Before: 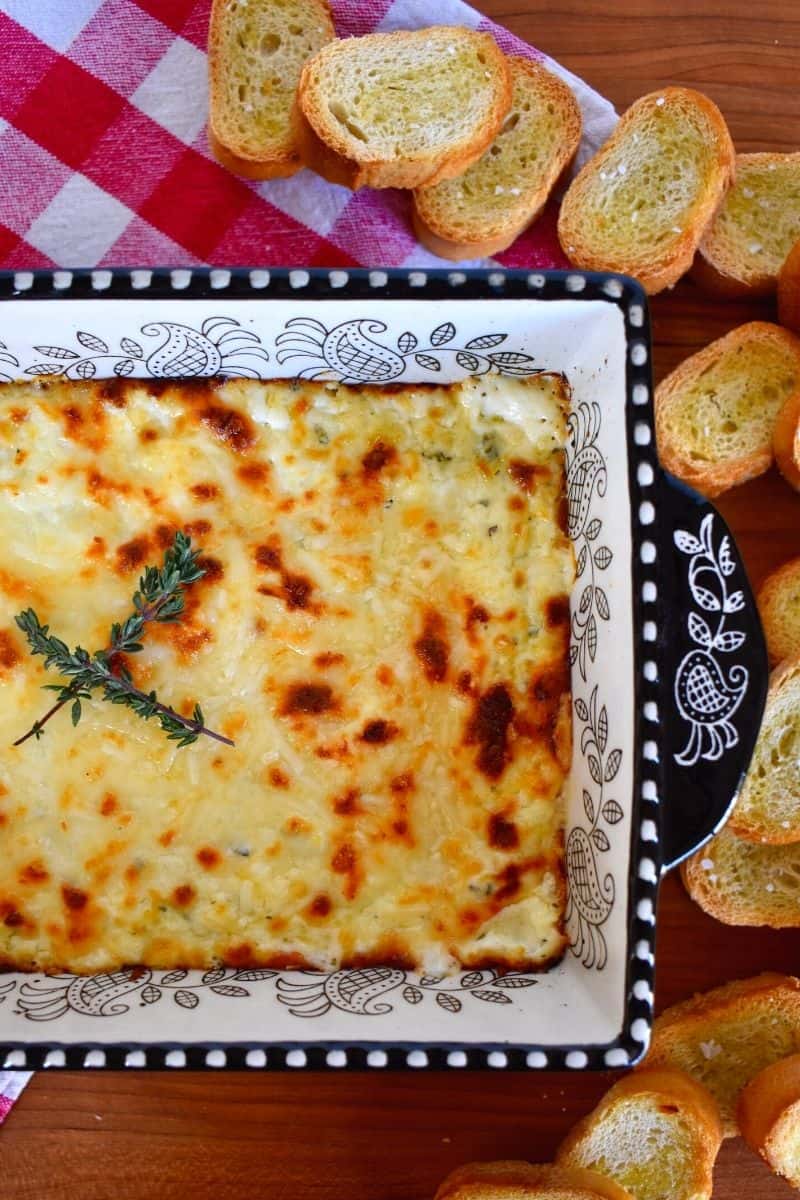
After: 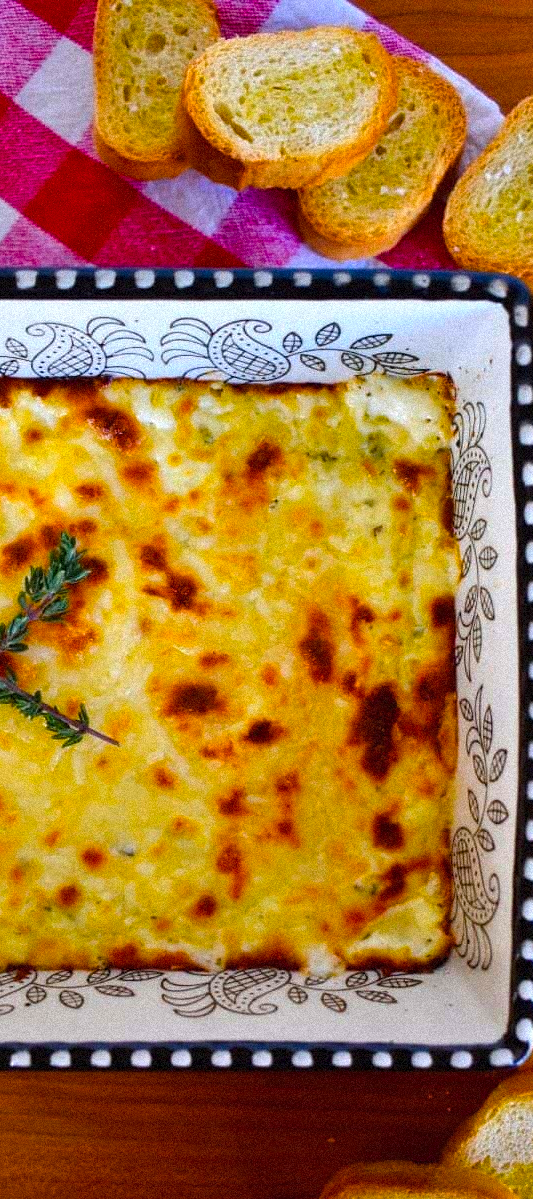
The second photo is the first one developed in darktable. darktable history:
grain: coarseness 9.38 ISO, strength 34.99%, mid-tones bias 0%
crop and rotate: left 14.436%, right 18.898%
color balance rgb: linear chroma grading › global chroma 15%, perceptual saturation grading › global saturation 30%
